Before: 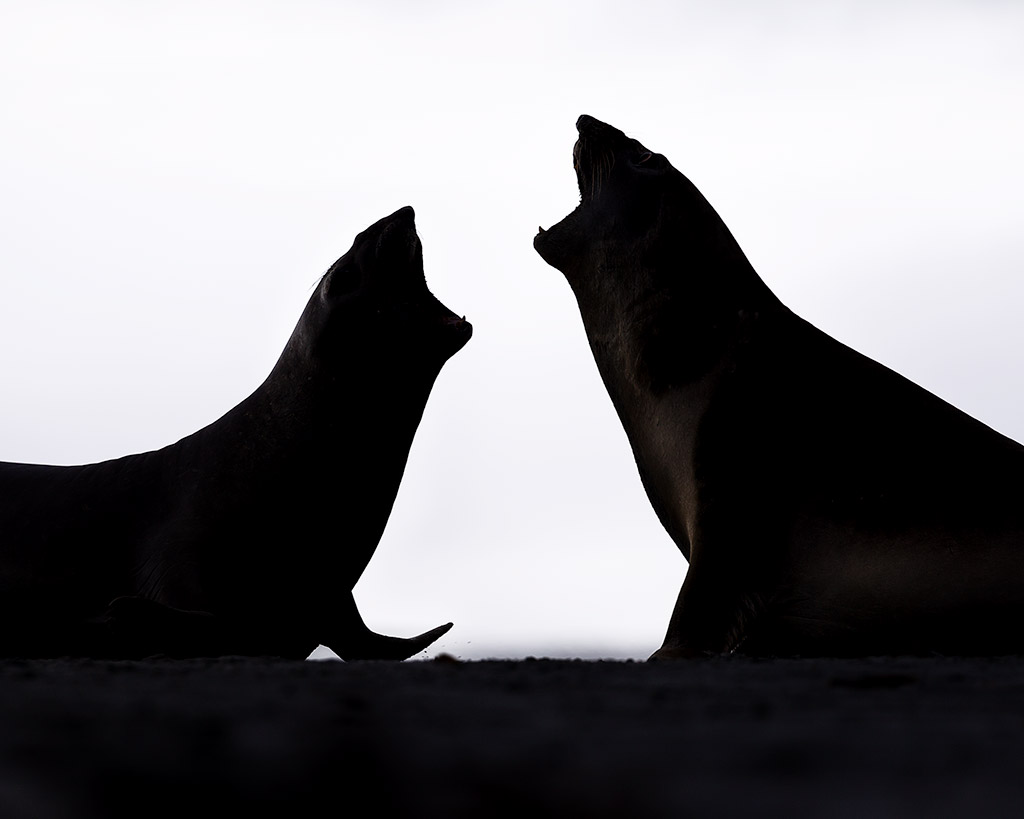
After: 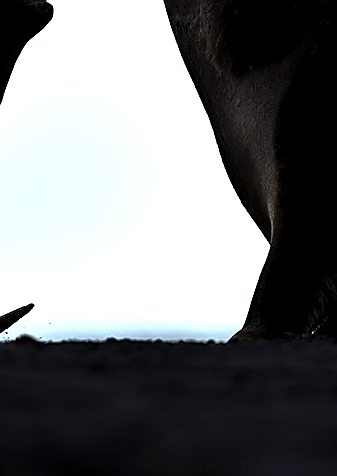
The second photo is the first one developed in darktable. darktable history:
crop: left 40.987%, top 39.002%, right 26.014%, bottom 2.858%
color correction: highlights a* -13.42, highlights b* -17.72, saturation 0.709
sharpen: on, module defaults
tone equalizer: -8 EV -0.724 EV, -7 EV -0.714 EV, -6 EV -0.583 EV, -5 EV -0.371 EV, -3 EV 0.399 EV, -2 EV 0.6 EV, -1 EV 0.681 EV, +0 EV 0.723 EV, smoothing diameter 24.84%, edges refinement/feathering 12.41, preserve details guided filter
shadows and highlights: soften with gaussian
